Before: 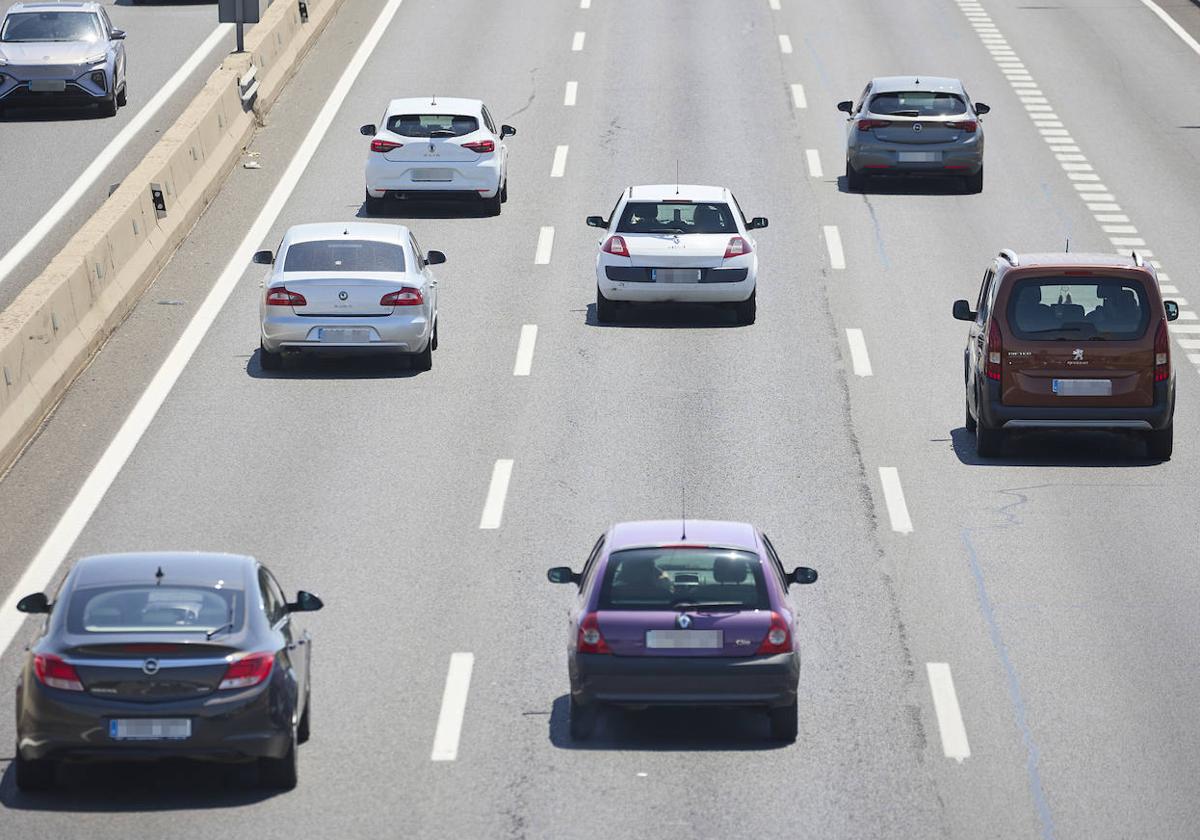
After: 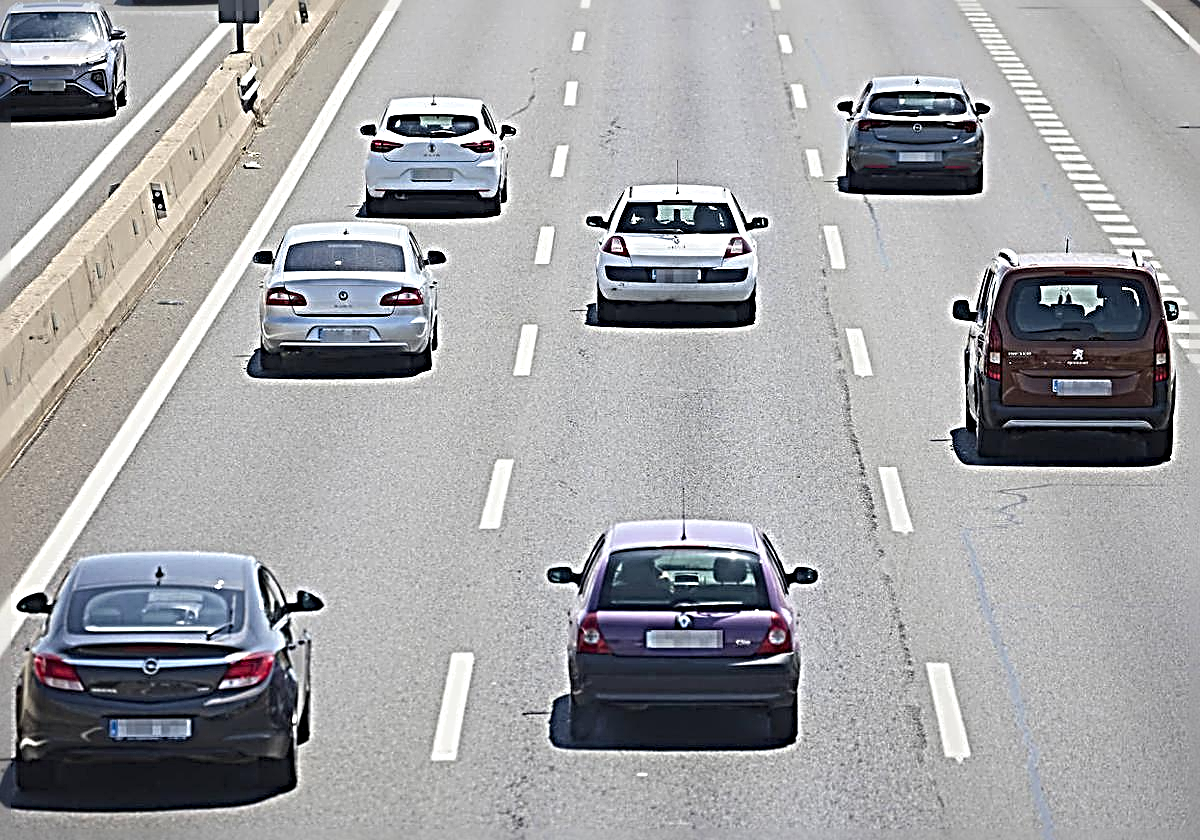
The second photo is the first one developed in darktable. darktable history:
sharpen: radius 4.042, amount 1.99
